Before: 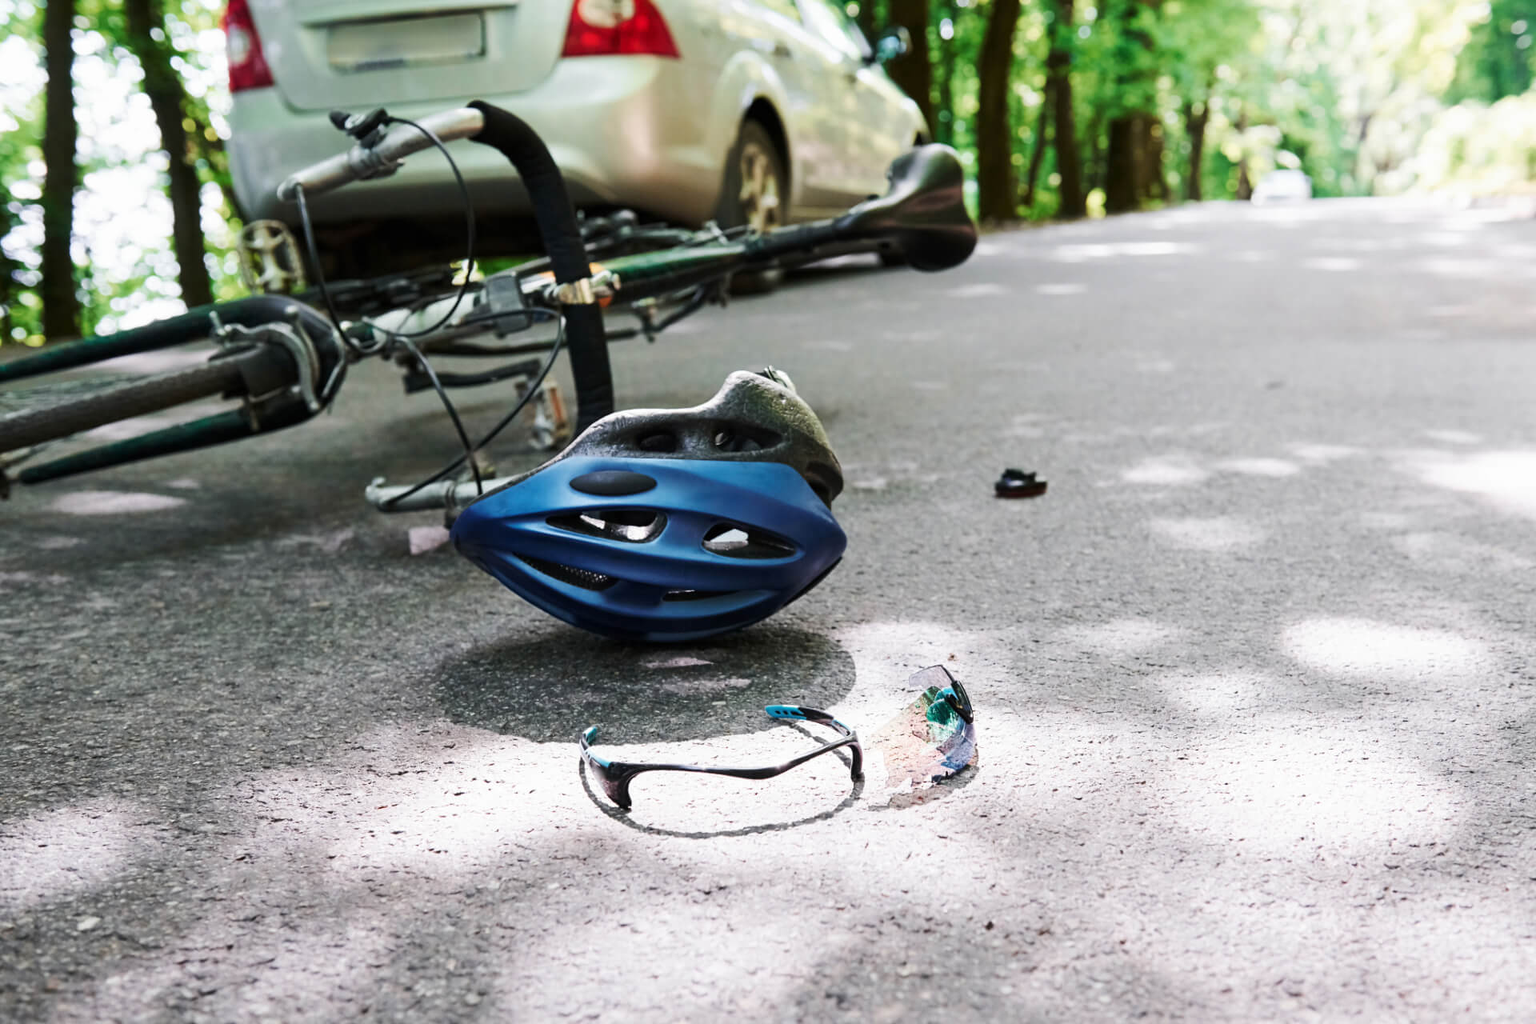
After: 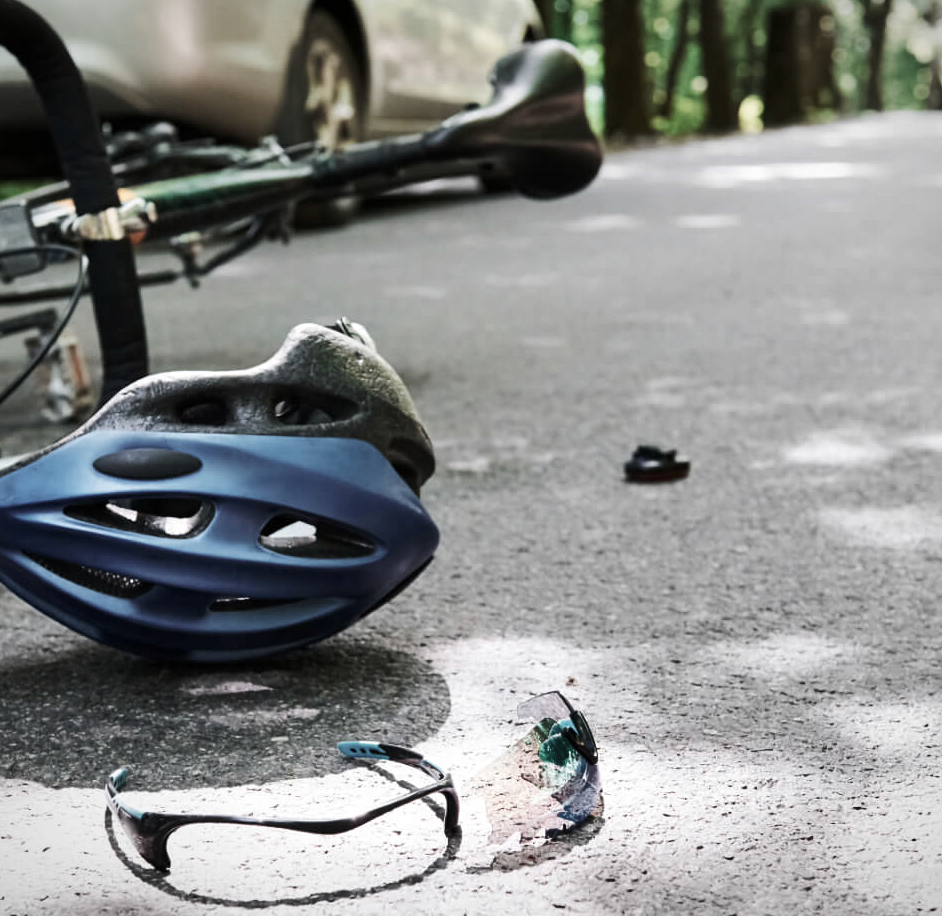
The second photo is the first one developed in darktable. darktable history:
vignetting: fall-off start 100.07%, fall-off radius 72.09%, width/height ratio 1.174
crop: left 32.243%, top 10.977%, right 18.682%, bottom 17.454%
contrast brightness saturation: contrast 0.096, saturation -0.378
shadows and highlights: white point adjustment 1.04, soften with gaussian
